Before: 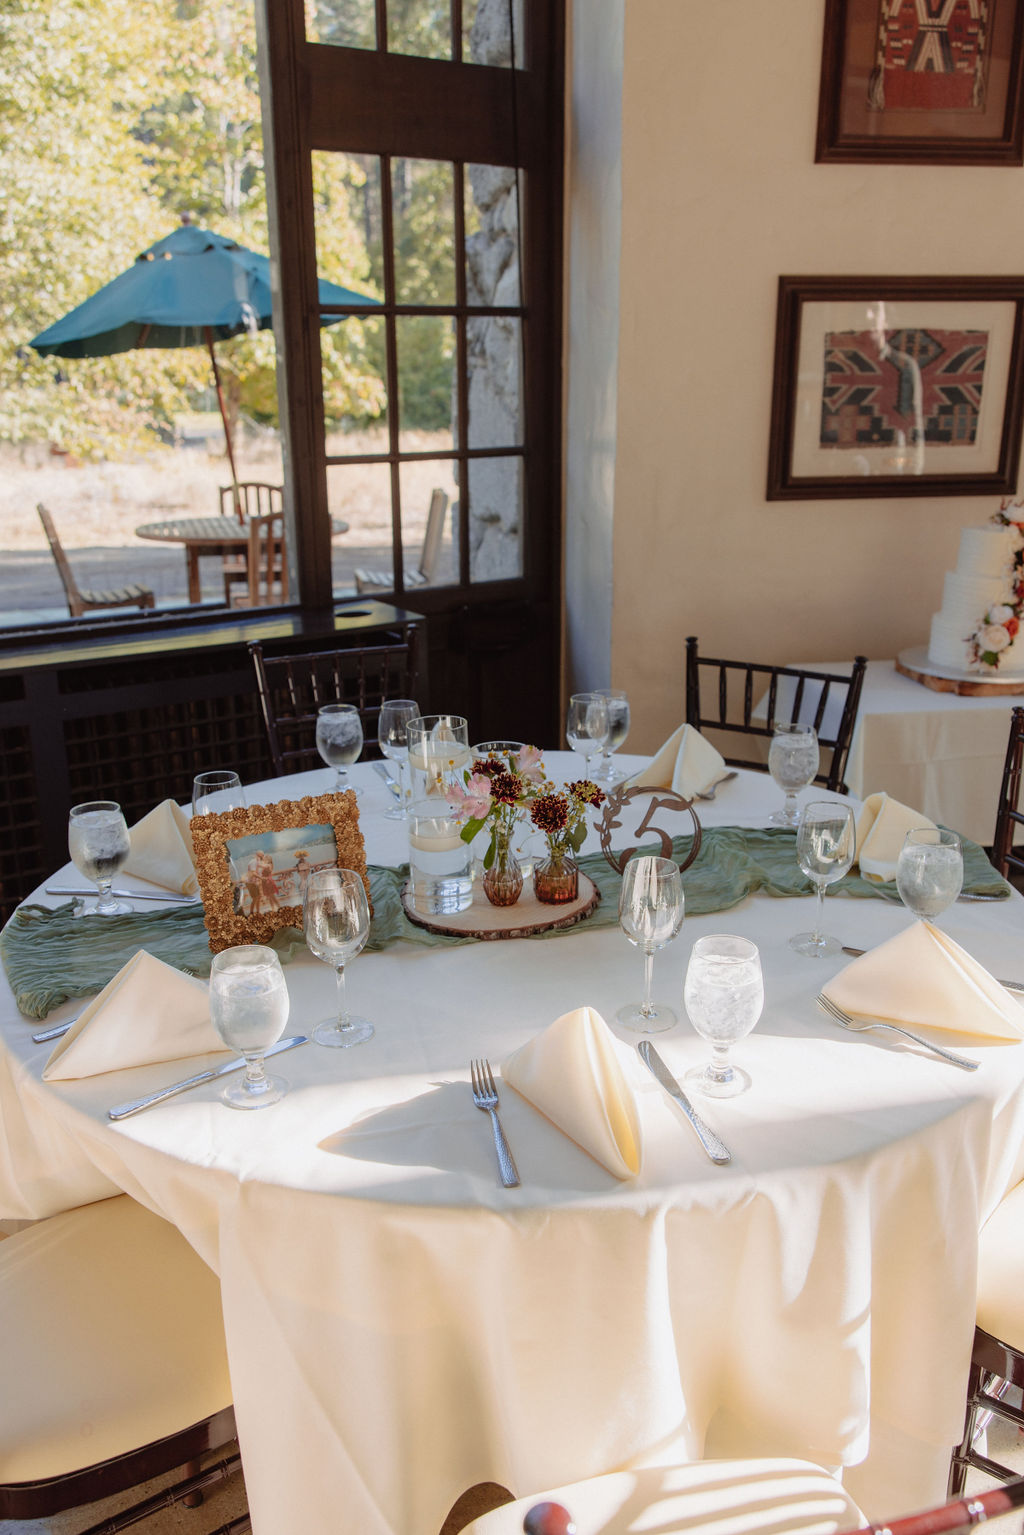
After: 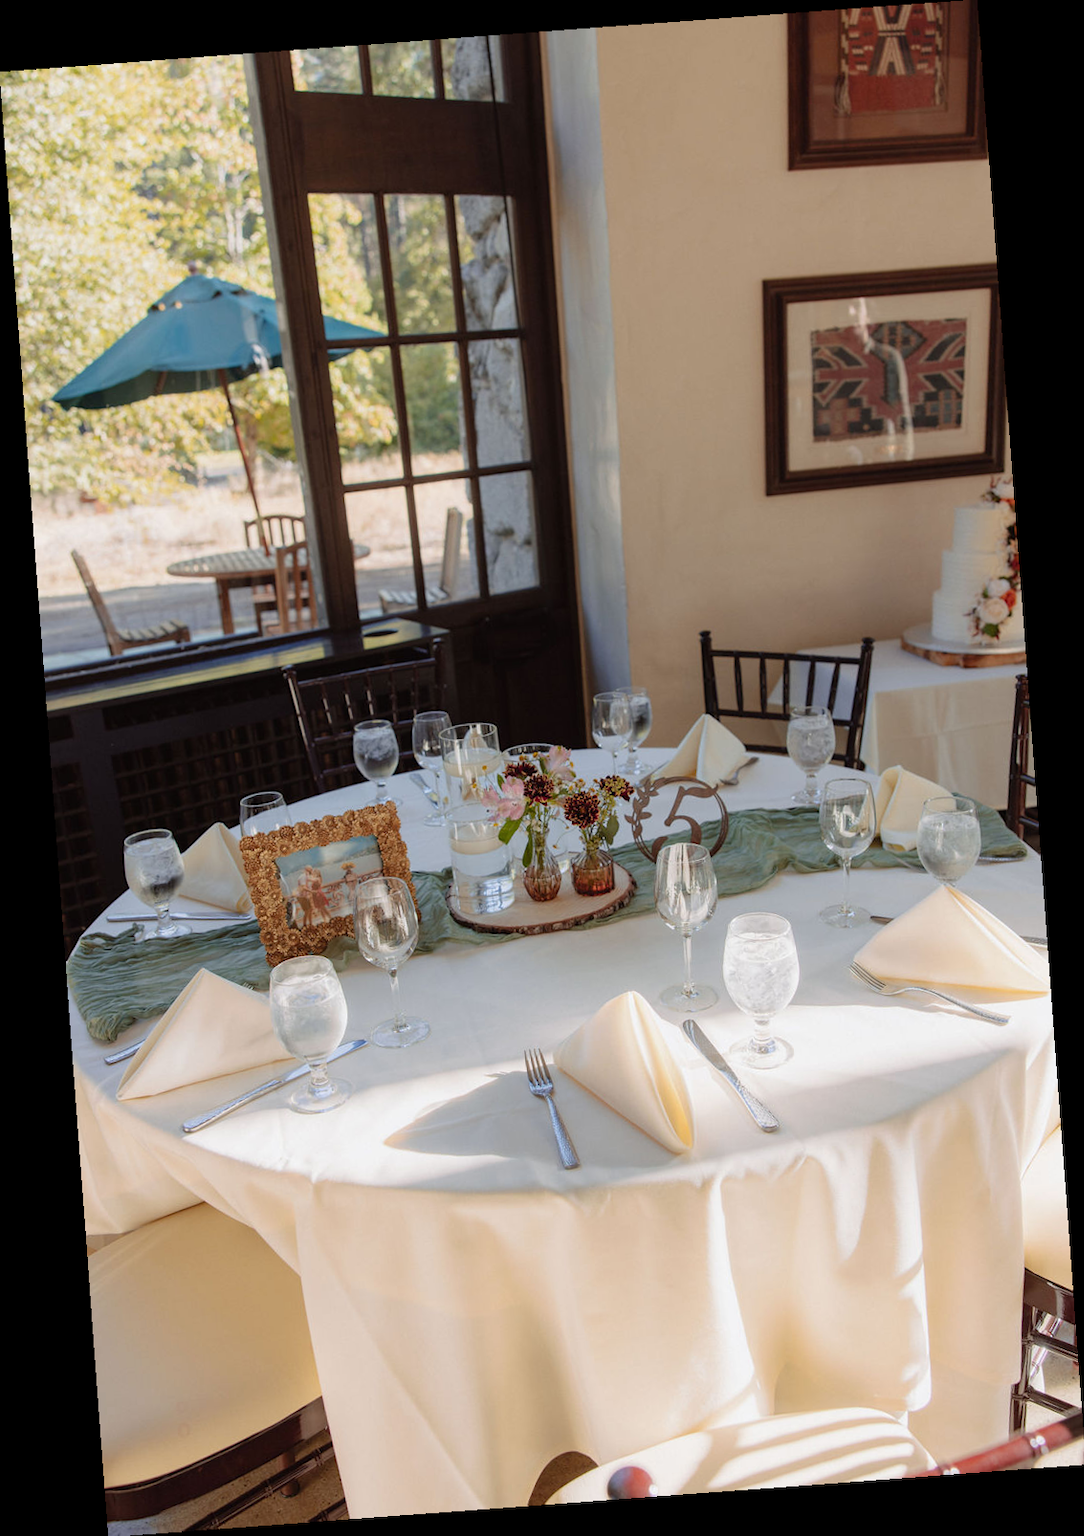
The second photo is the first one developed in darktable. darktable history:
rotate and perspective: rotation -4.25°, automatic cropping off
white balance: emerald 1
